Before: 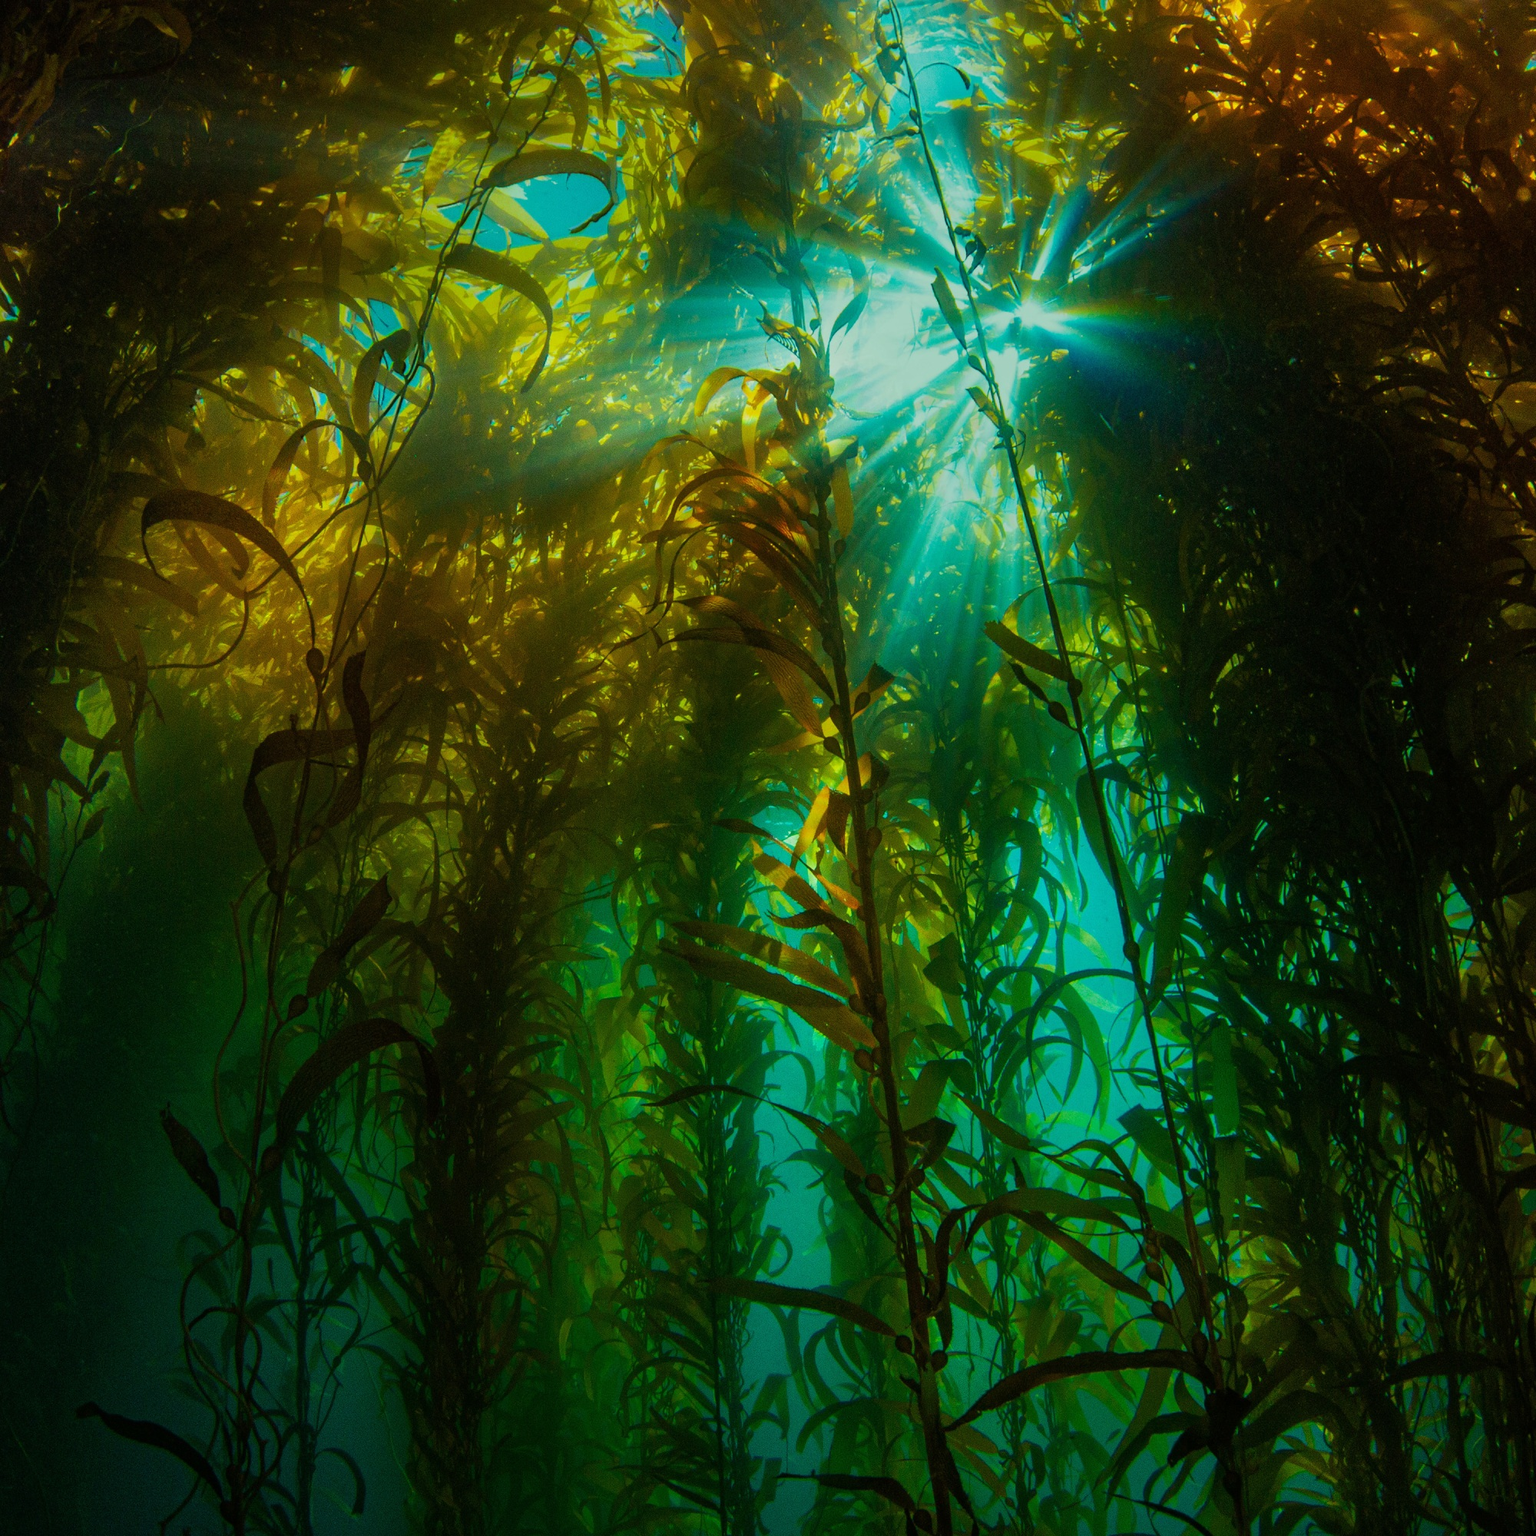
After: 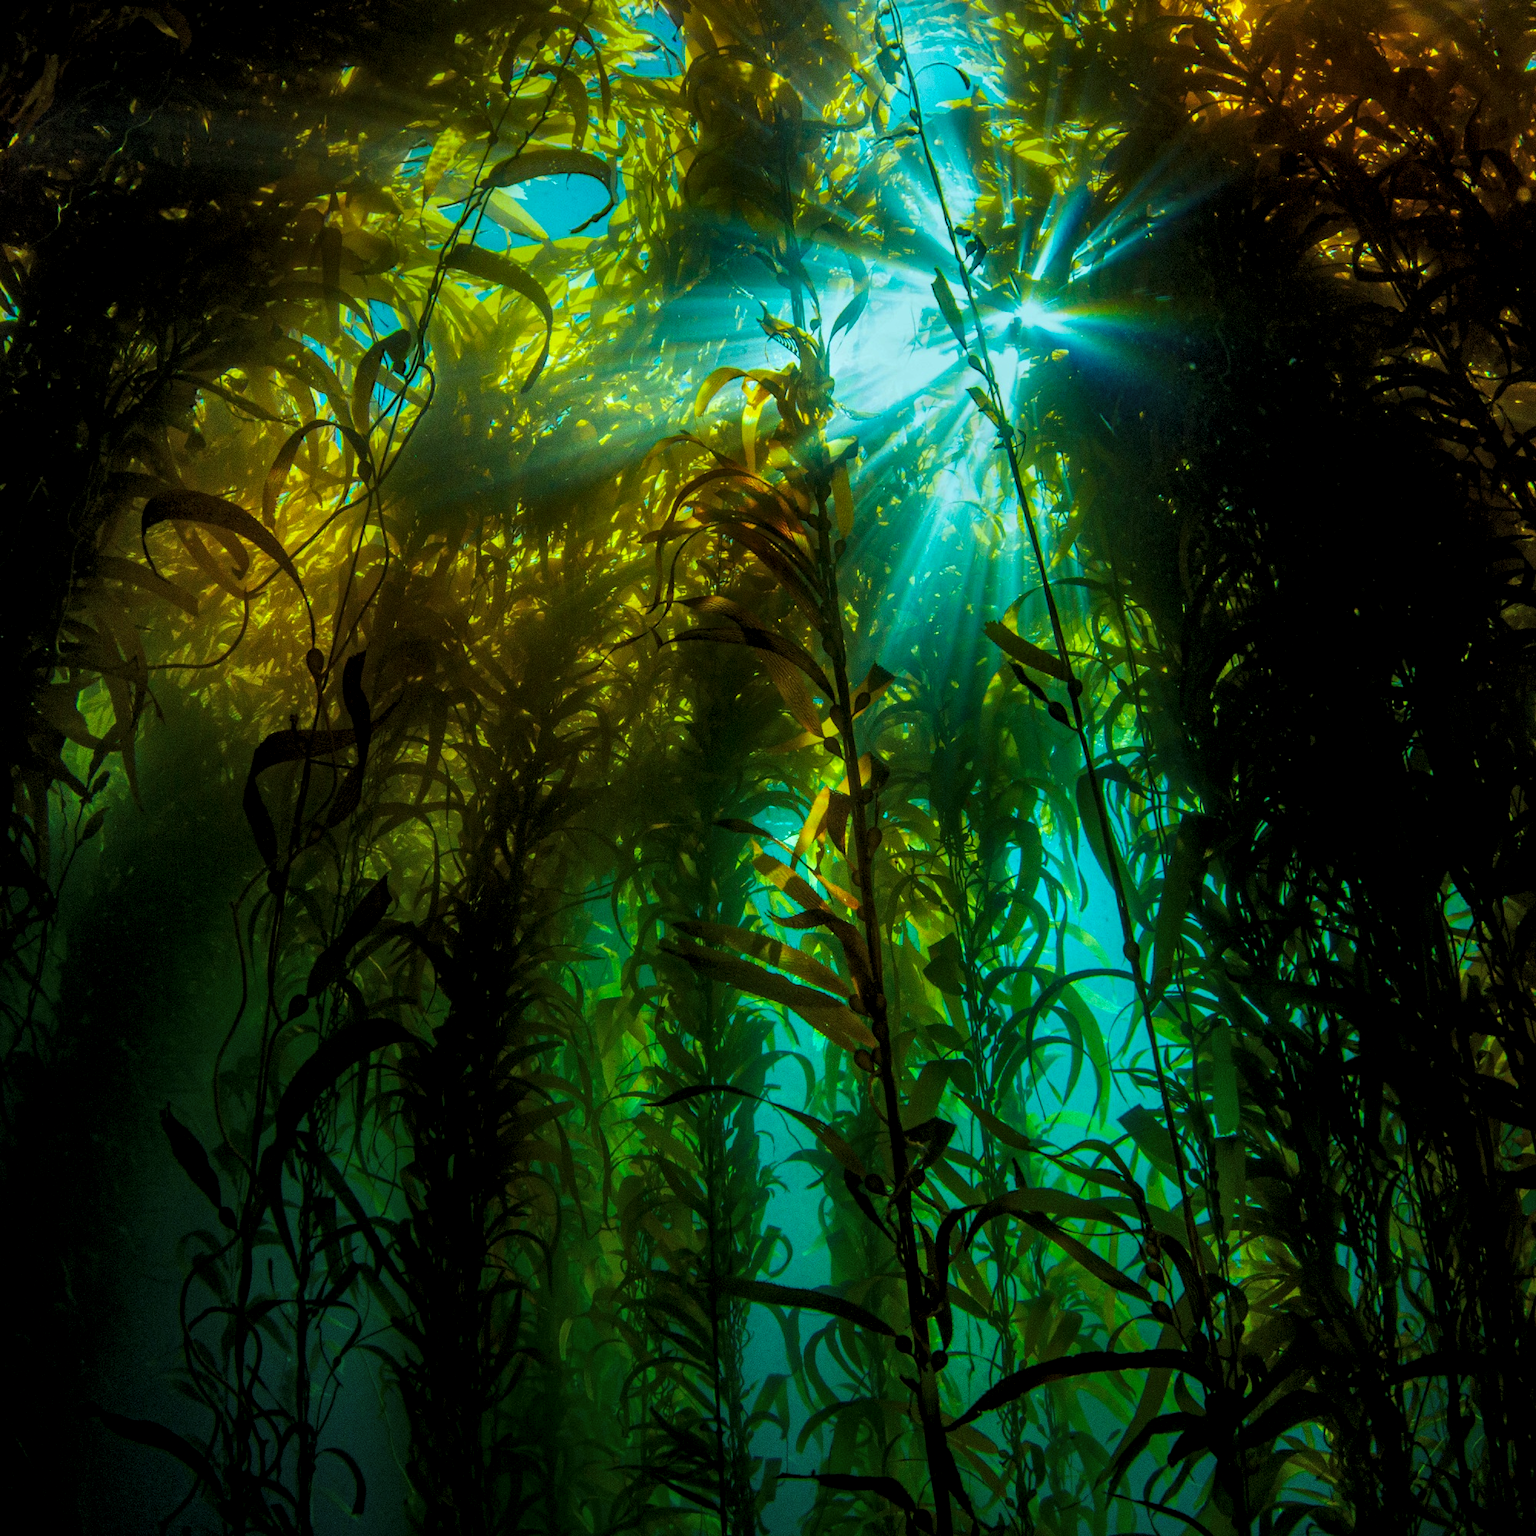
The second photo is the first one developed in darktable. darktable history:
levels: levels [0.052, 0.496, 0.908]
white balance: red 0.931, blue 1.11
local contrast: on, module defaults
contrast brightness saturation: saturation 0.1
